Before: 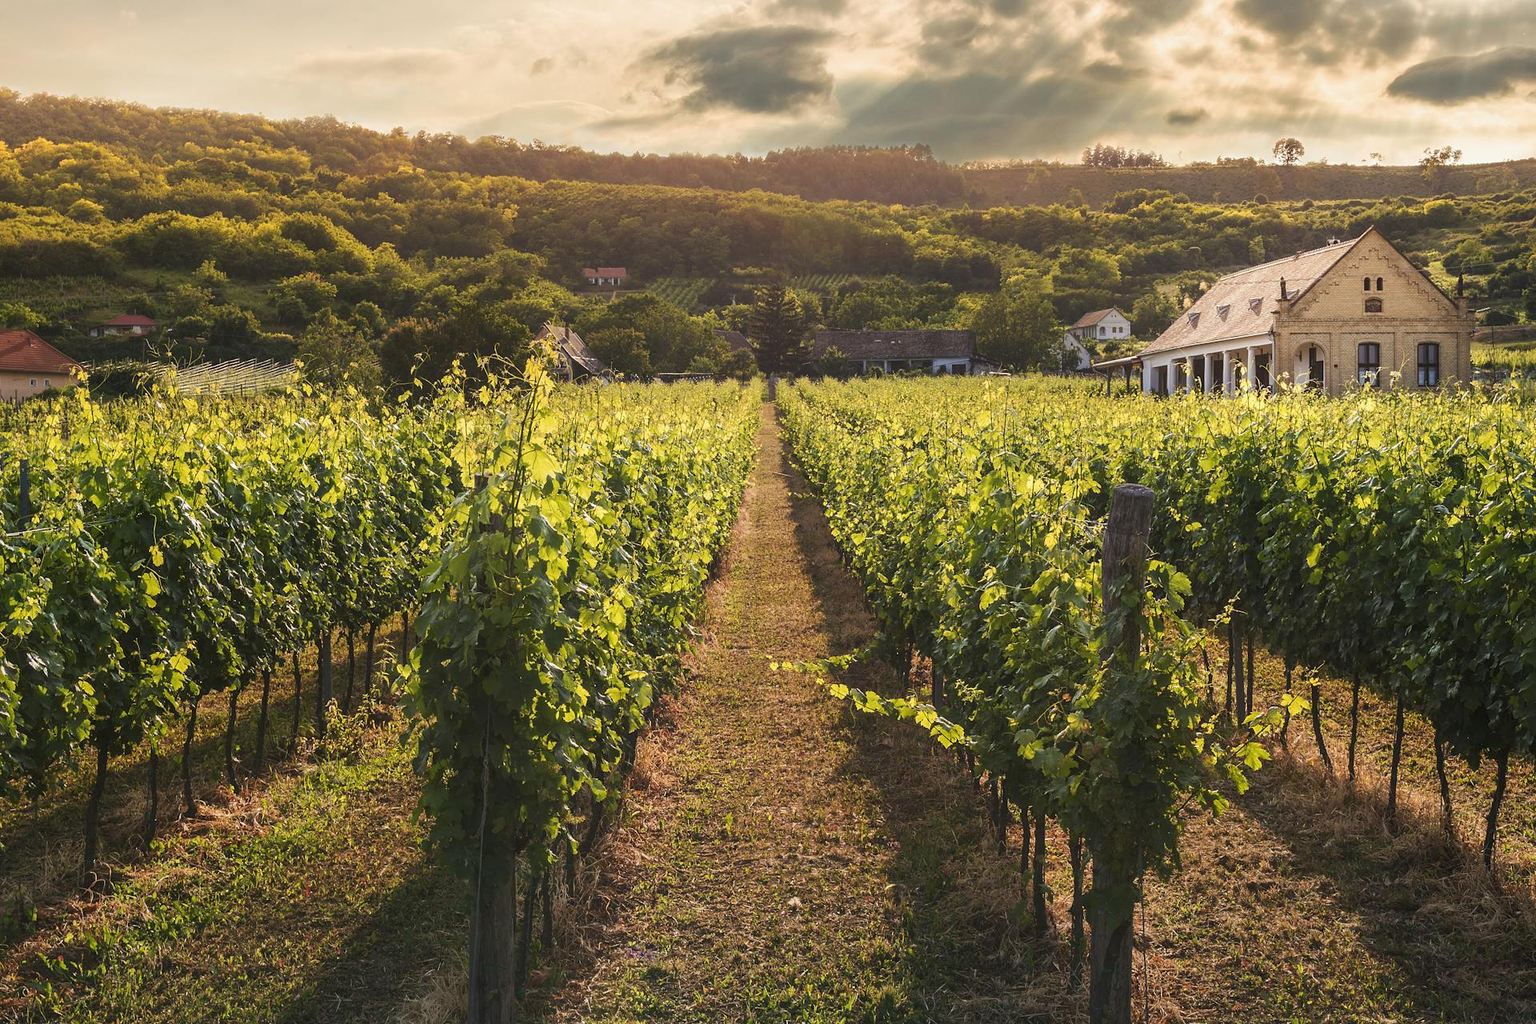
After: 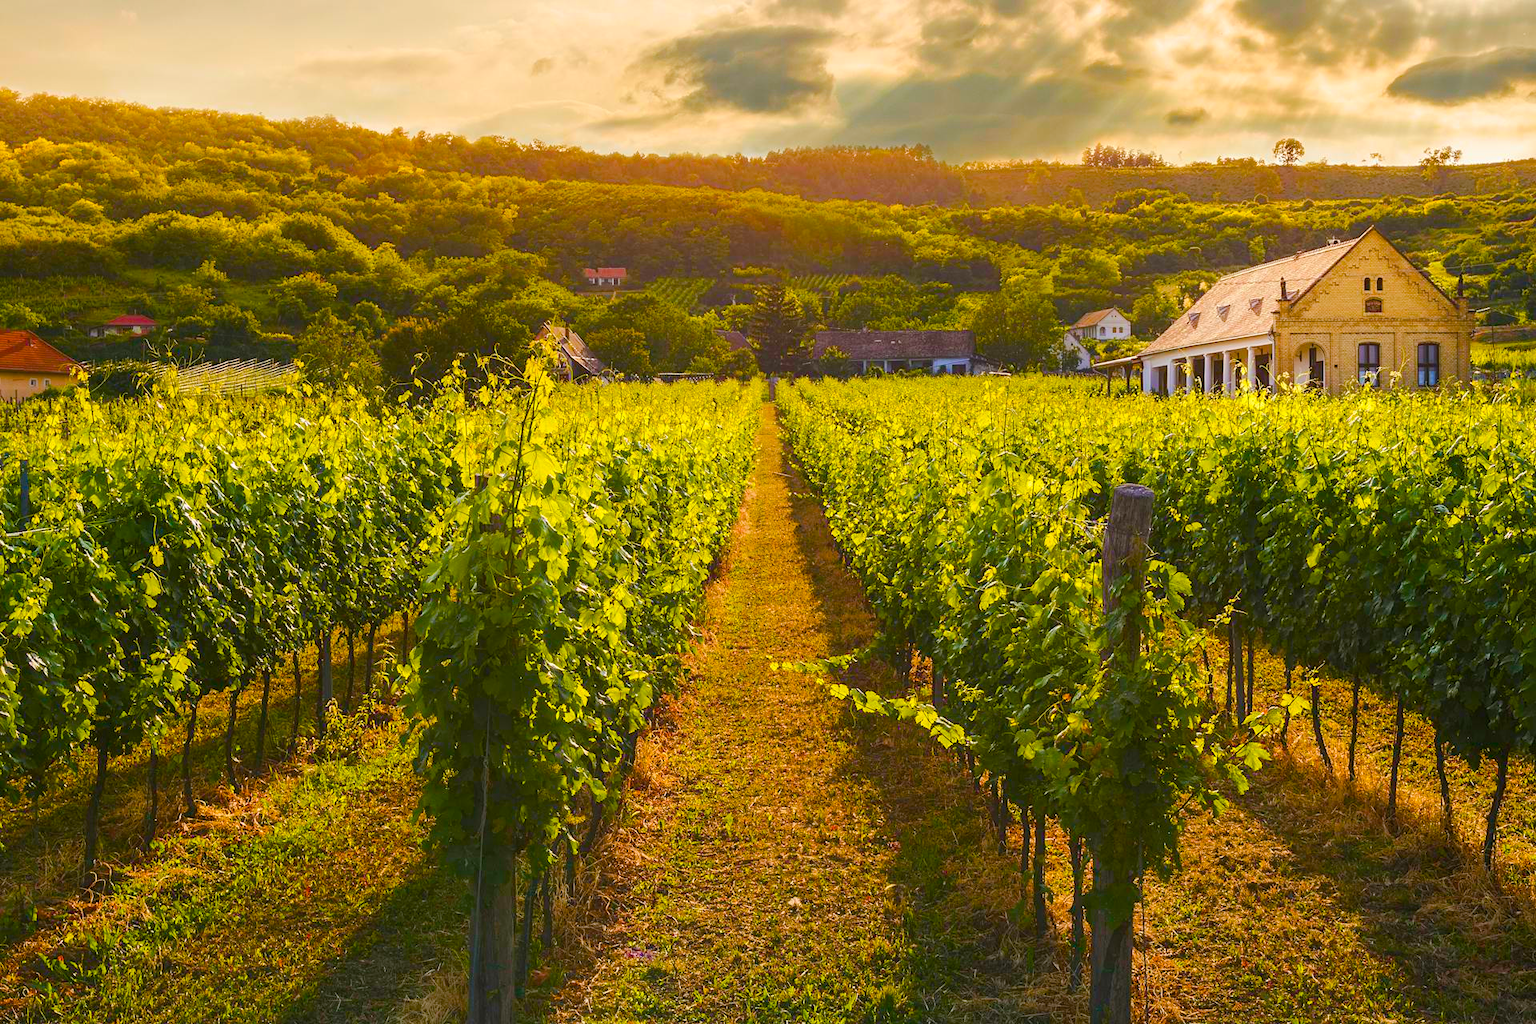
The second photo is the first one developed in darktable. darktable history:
color balance rgb: highlights gain › chroma 0.173%, highlights gain › hue 331.65°, linear chroma grading › global chroma 49.969%, perceptual saturation grading › global saturation 20%, perceptual saturation grading › highlights -25.658%, perceptual saturation grading › shadows 49.773%, perceptual brilliance grading › mid-tones 10.817%, perceptual brilliance grading › shadows 15.682%, global vibrance 30.49%
